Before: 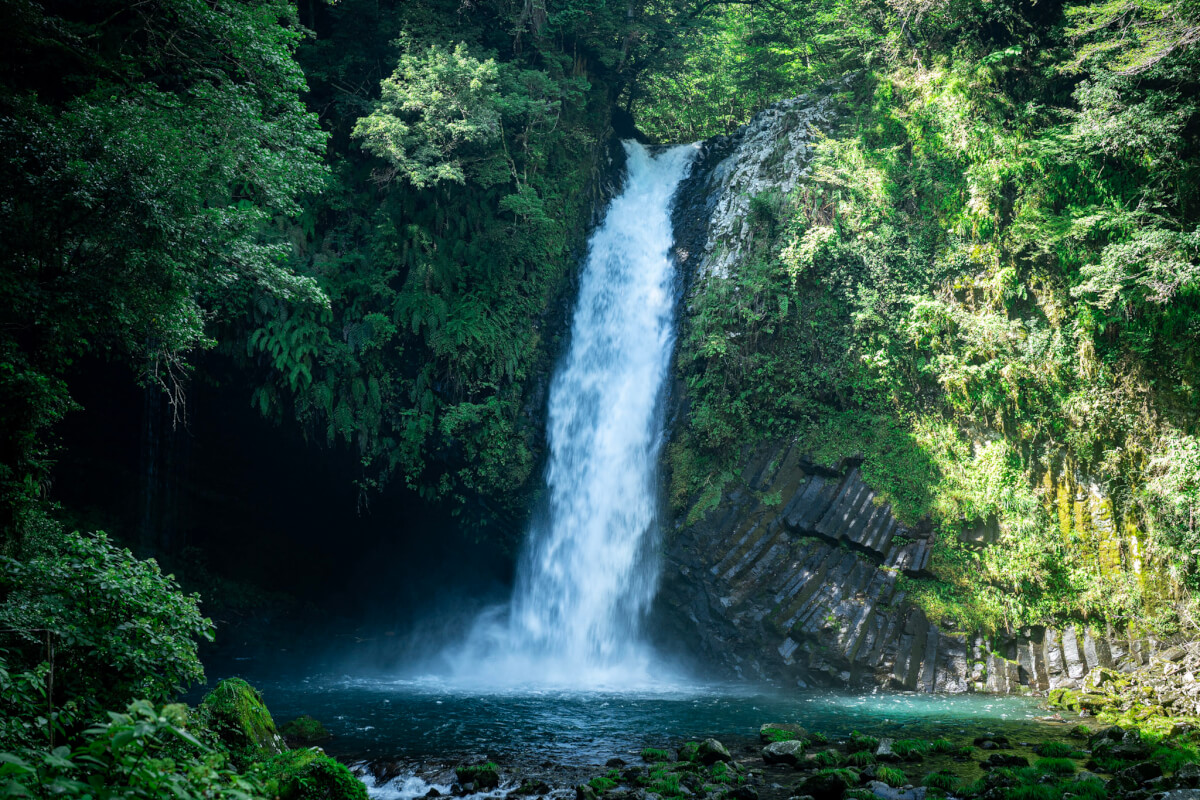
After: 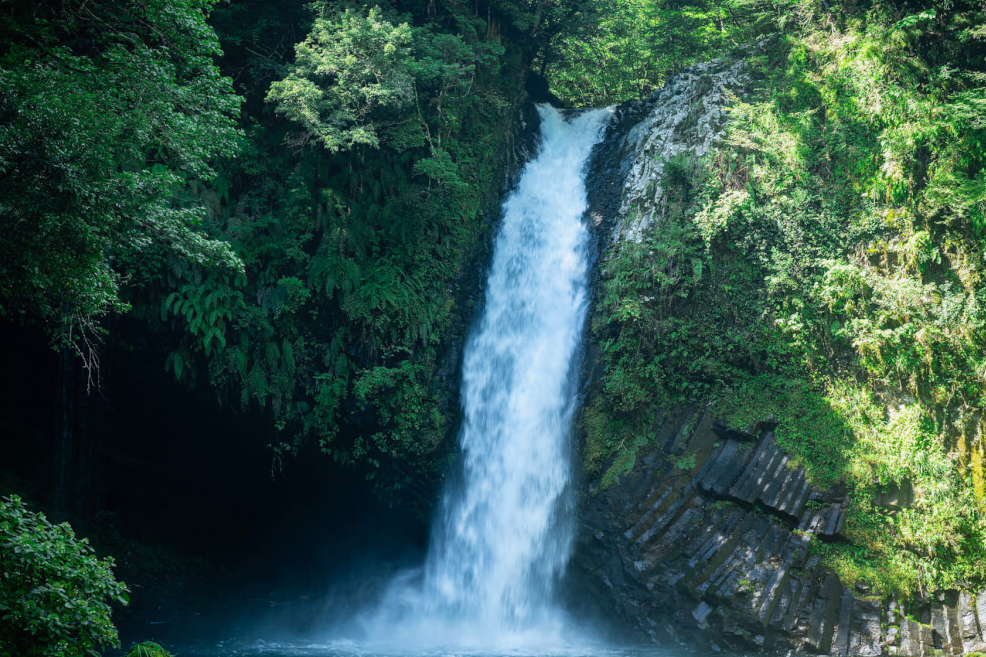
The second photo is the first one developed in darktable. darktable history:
contrast equalizer: octaves 7, y [[0.6 ×6], [0.55 ×6], [0 ×6], [0 ×6], [0 ×6]], mix -0.2
sharpen: radius 2.883, amount 0.868, threshold 47.523
crop and rotate: left 7.196%, top 4.574%, right 10.605%, bottom 13.178%
